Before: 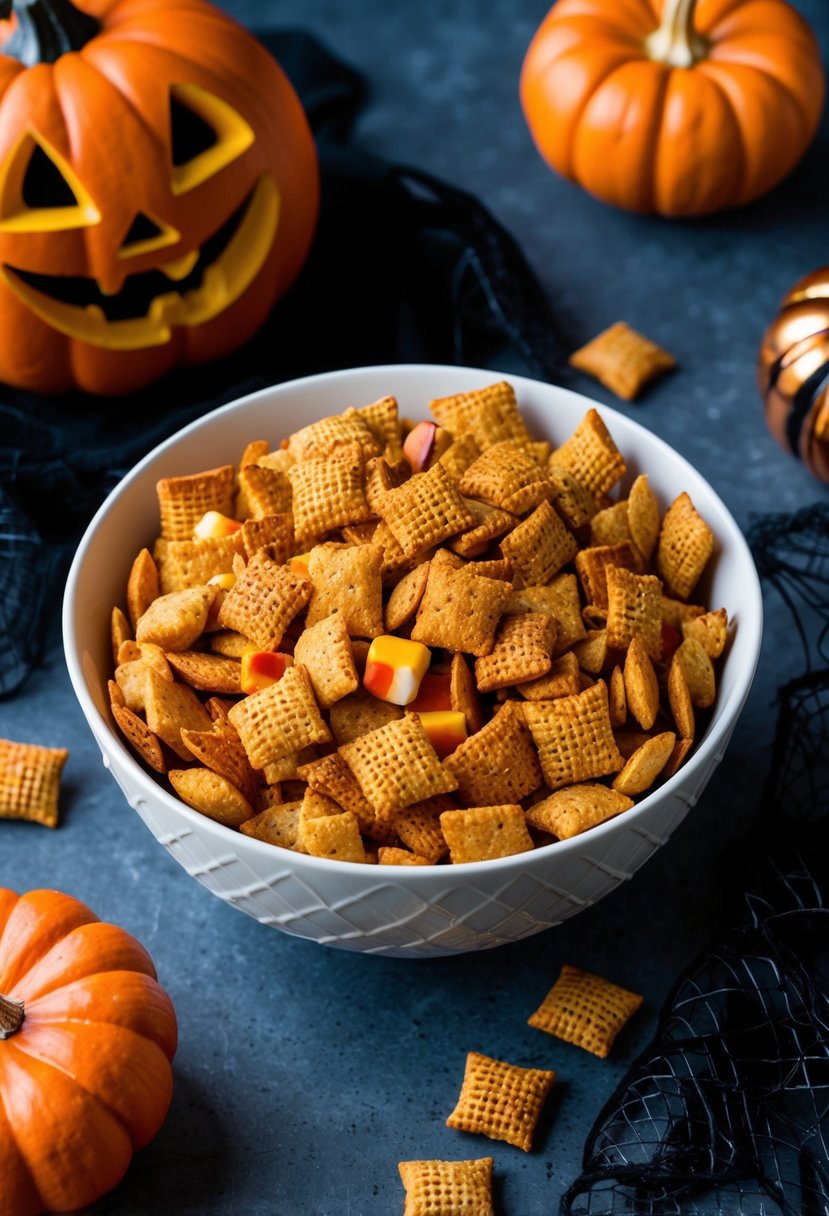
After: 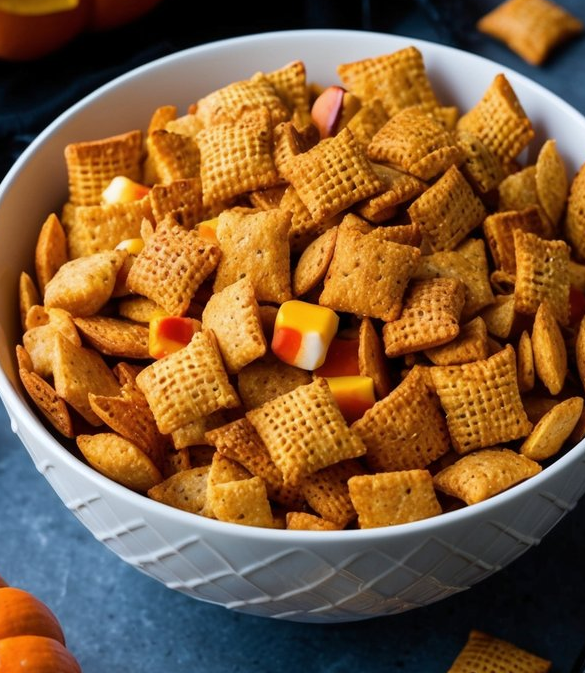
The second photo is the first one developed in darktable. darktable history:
white balance: red 0.988, blue 1.017
crop: left 11.123%, top 27.61%, right 18.3%, bottom 17.034%
